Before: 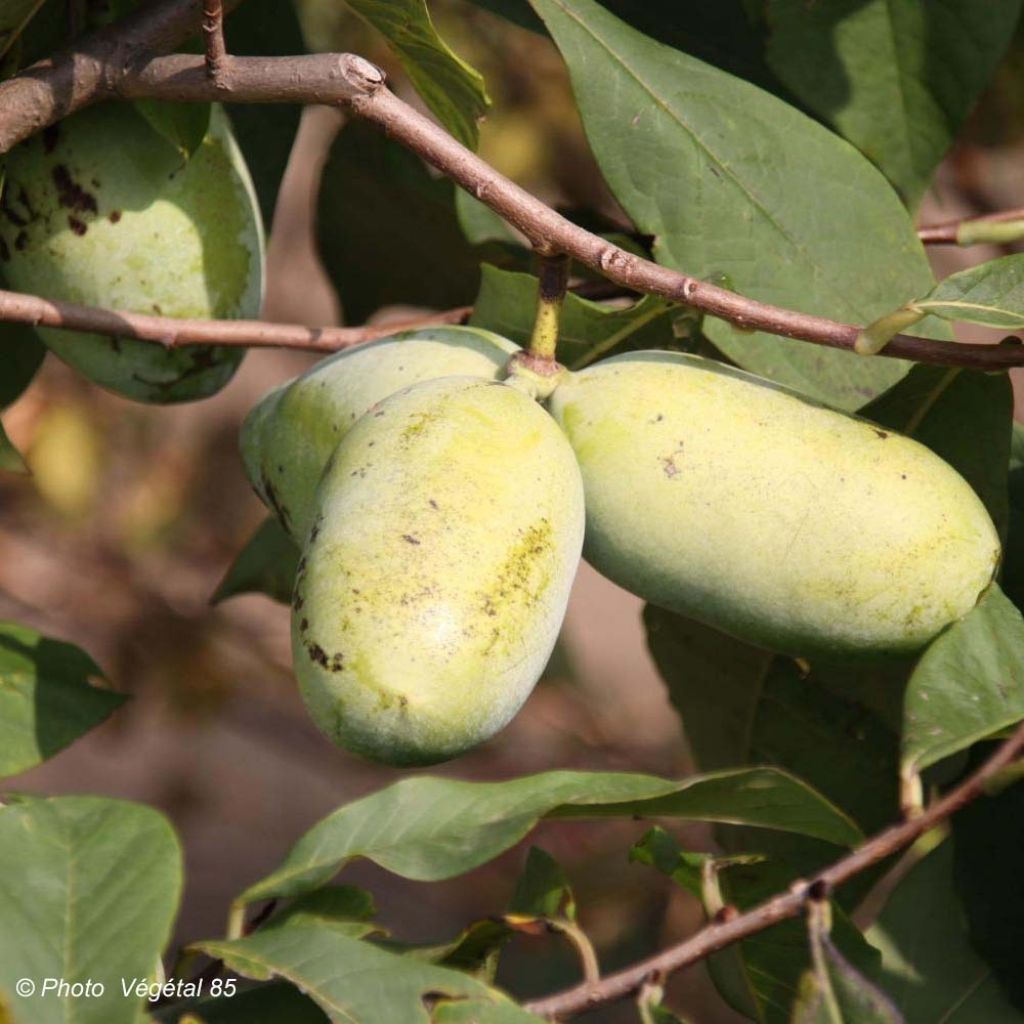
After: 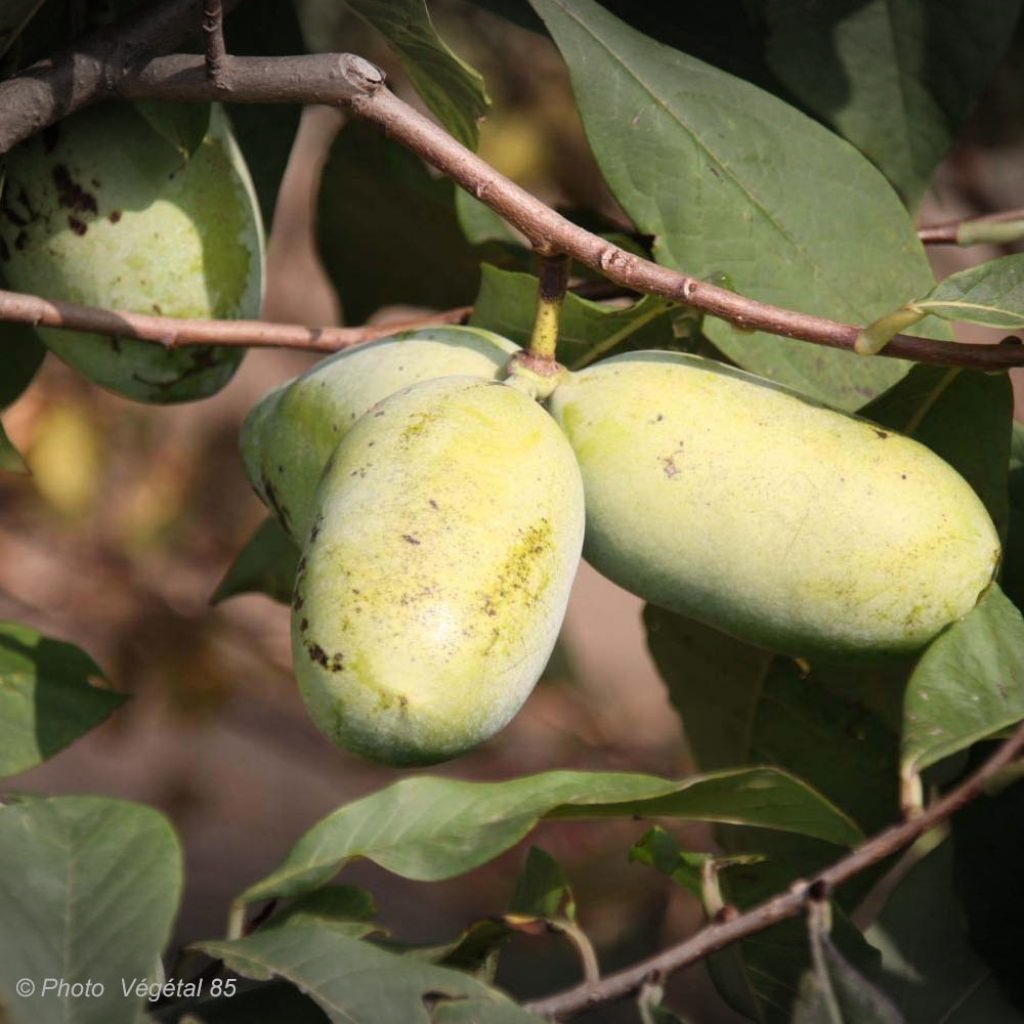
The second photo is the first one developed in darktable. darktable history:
vignetting: fall-off start 99.2%, width/height ratio 1.308
